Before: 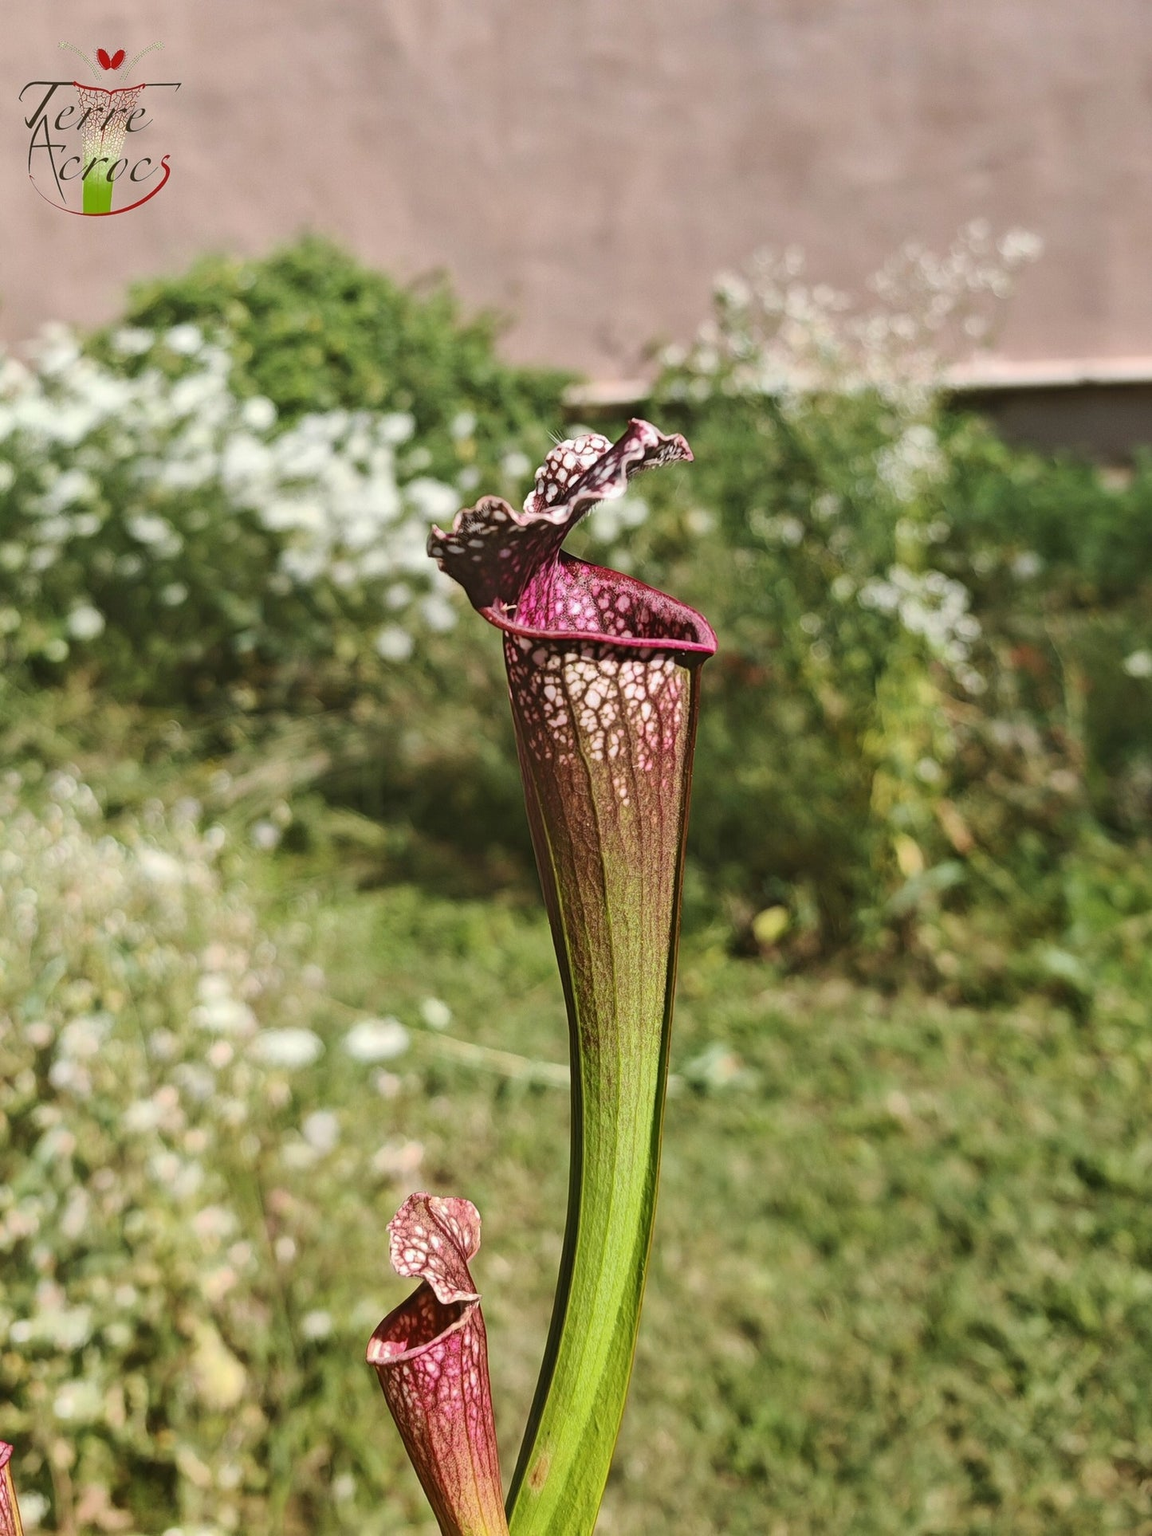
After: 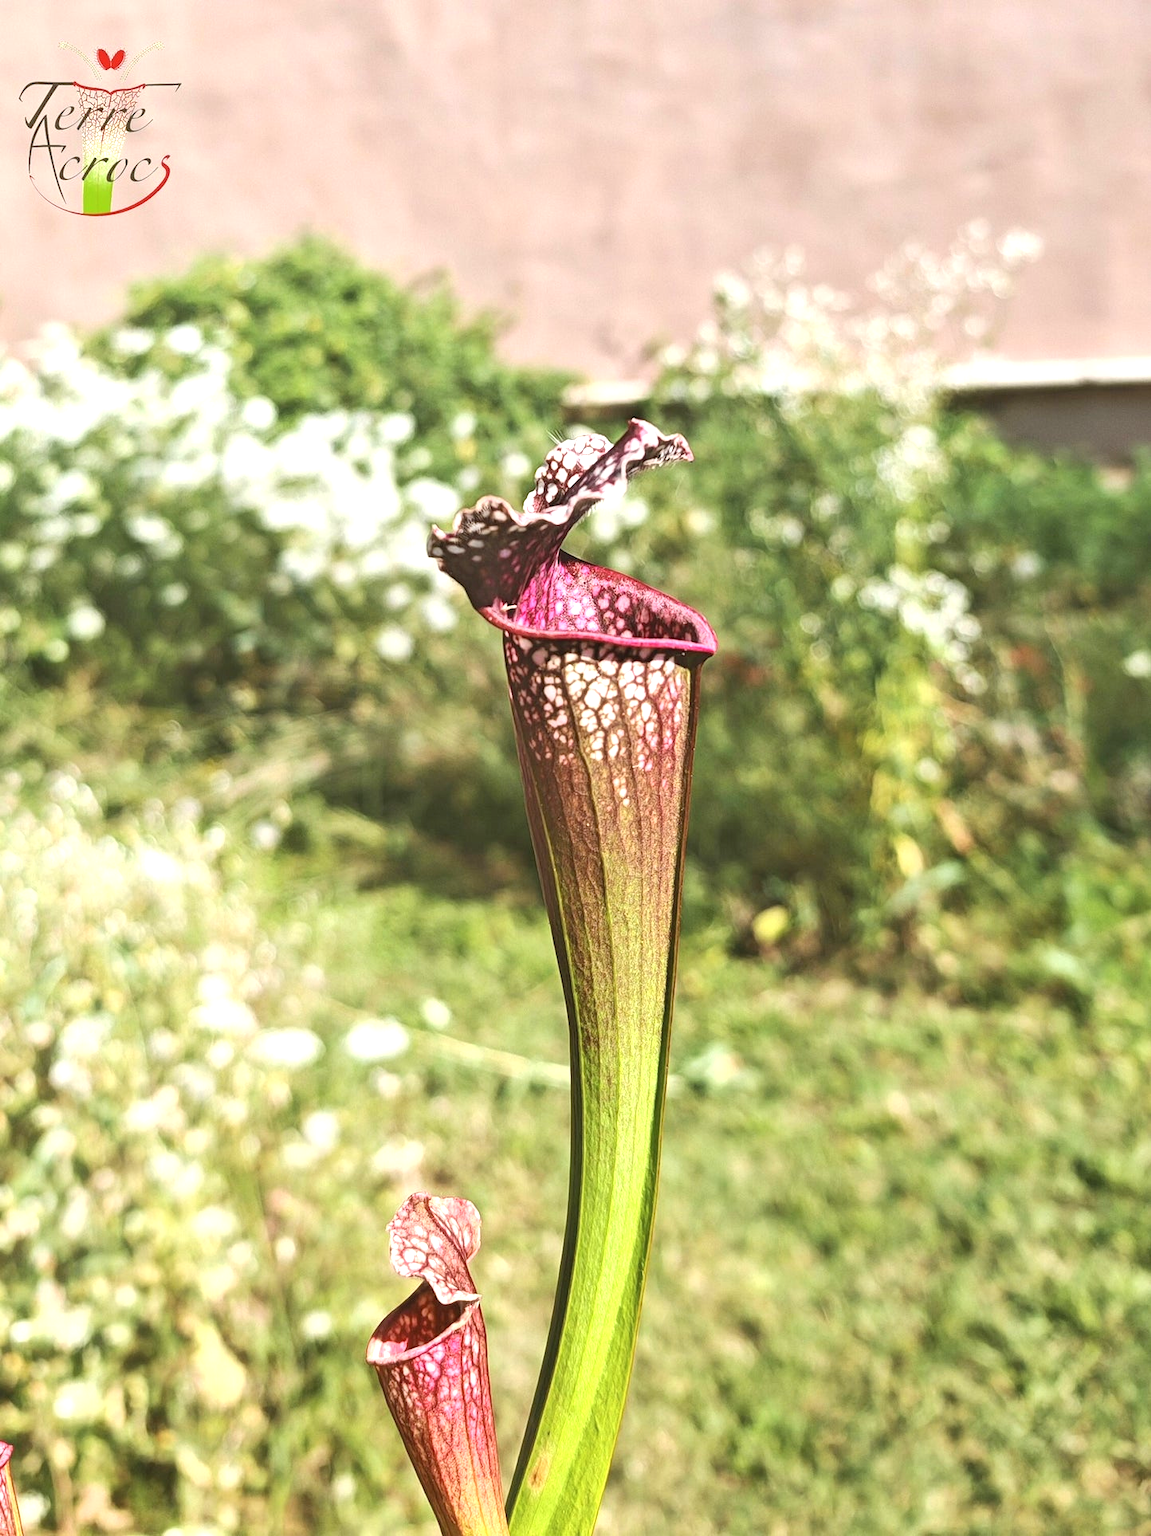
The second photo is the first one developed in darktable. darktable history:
exposure: black level correction 0, exposure 0.891 EV, compensate highlight preservation false
contrast brightness saturation: contrast 0.05, brightness 0.059, saturation 0.007
